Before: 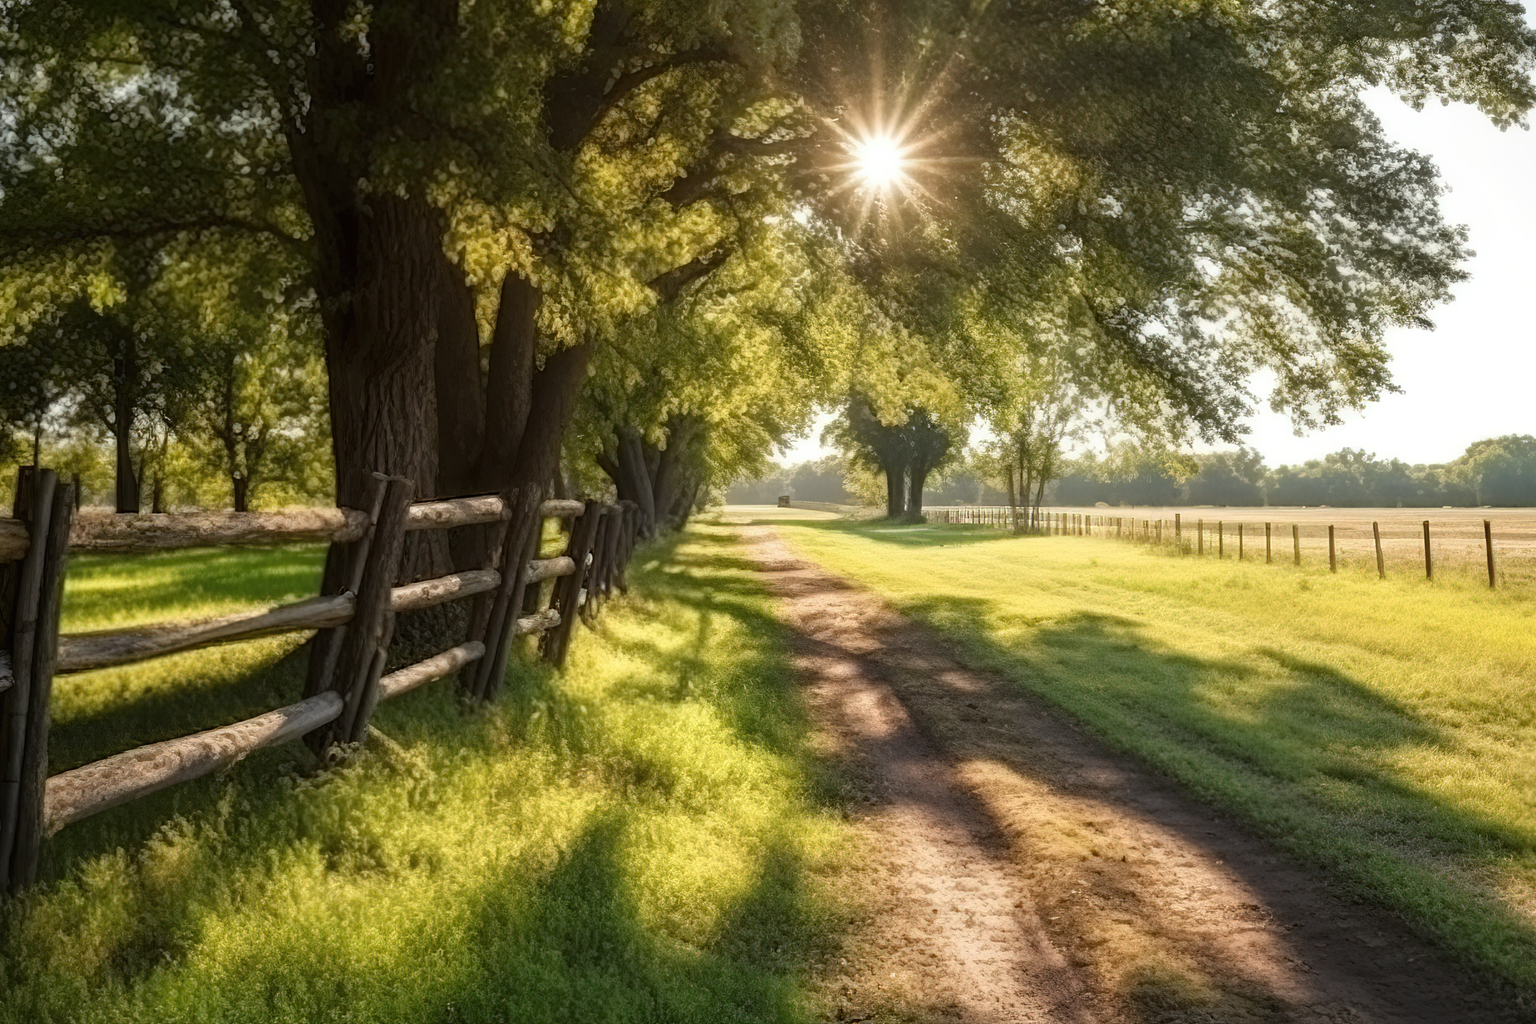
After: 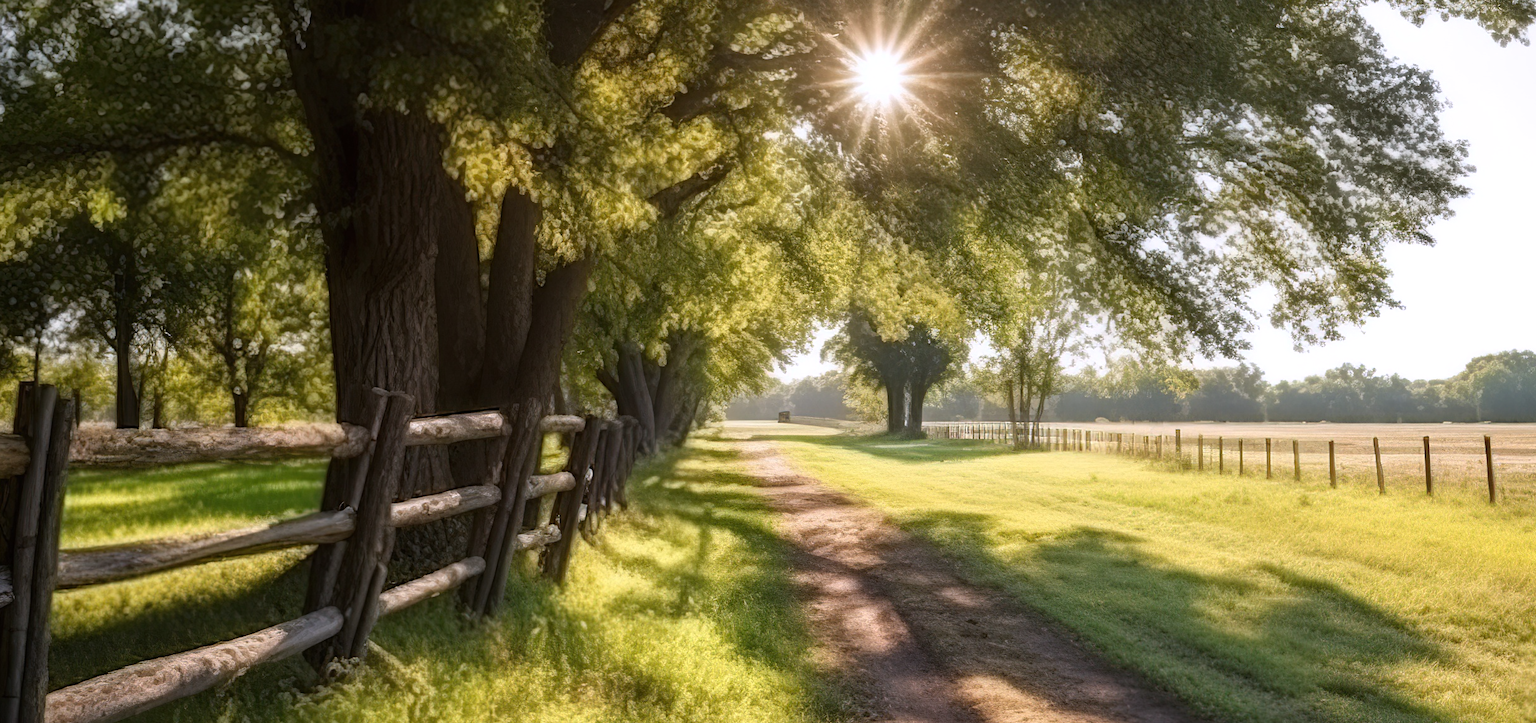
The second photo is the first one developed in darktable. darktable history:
crop and rotate: top 8.293%, bottom 20.996%
white balance: red 1.004, blue 1.096
